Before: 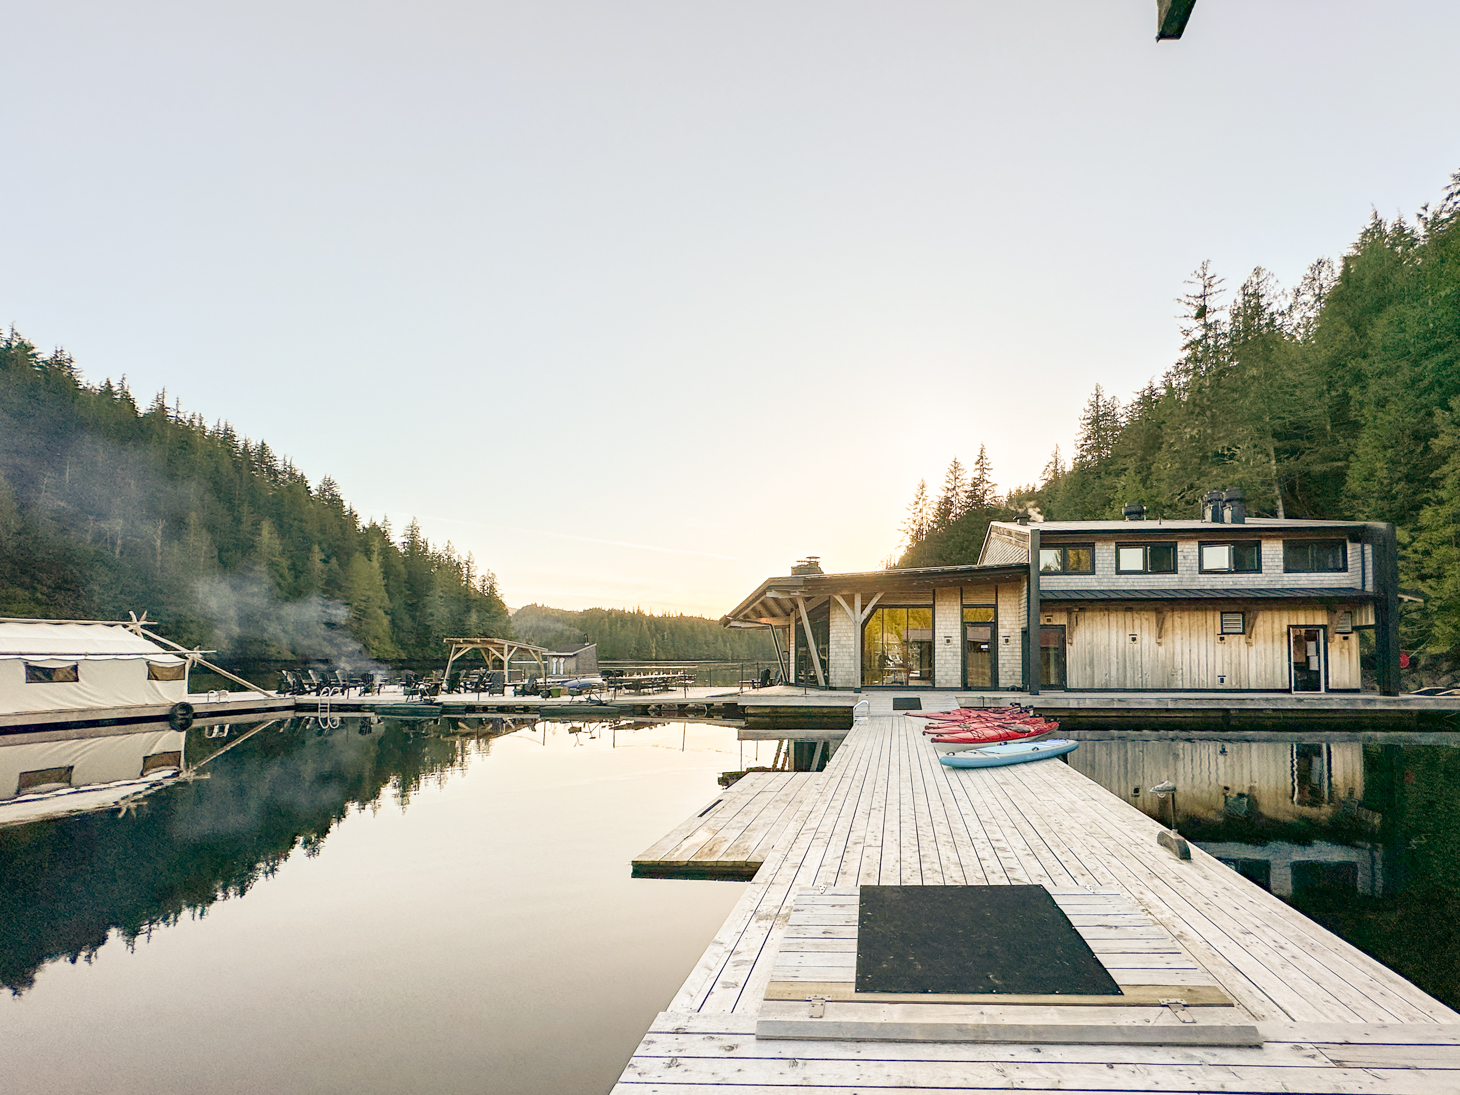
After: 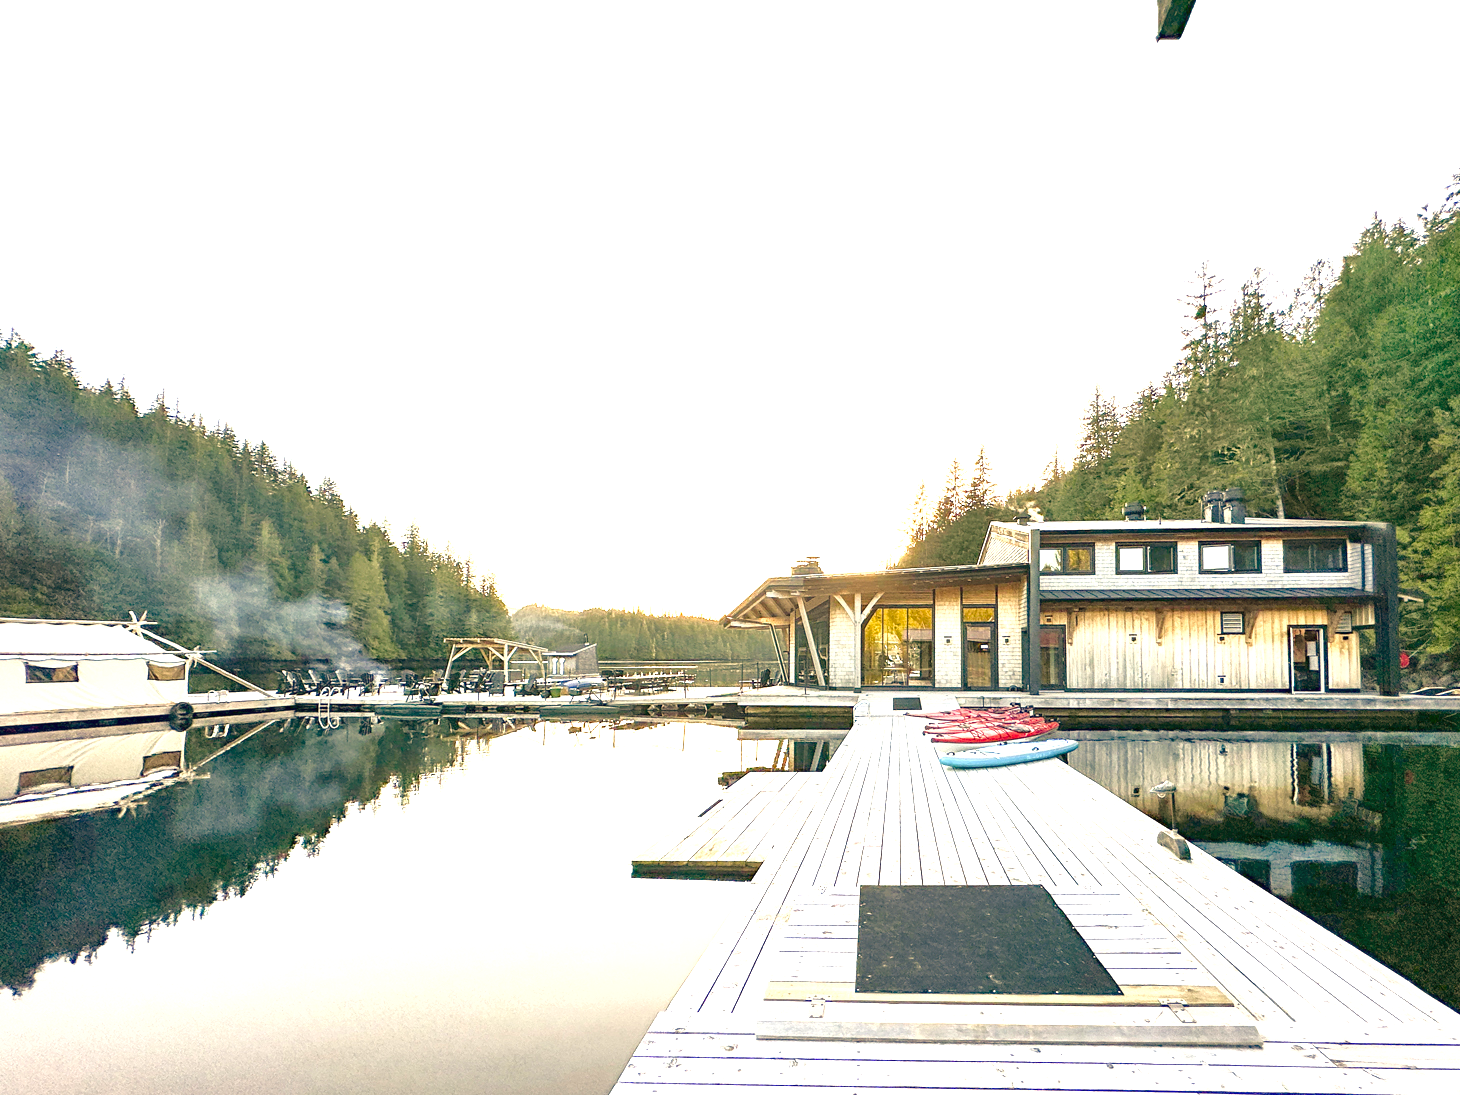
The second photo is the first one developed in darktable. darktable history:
shadows and highlights: shadows 25.91, white point adjustment -2.9, highlights -29.92
tone equalizer: edges refinement/feathering 500, mask exposure compensation -1.57 EV, preserve details no
exposure: black level correction 0, exposure 1.199 EV, compensate highlight preservation false
